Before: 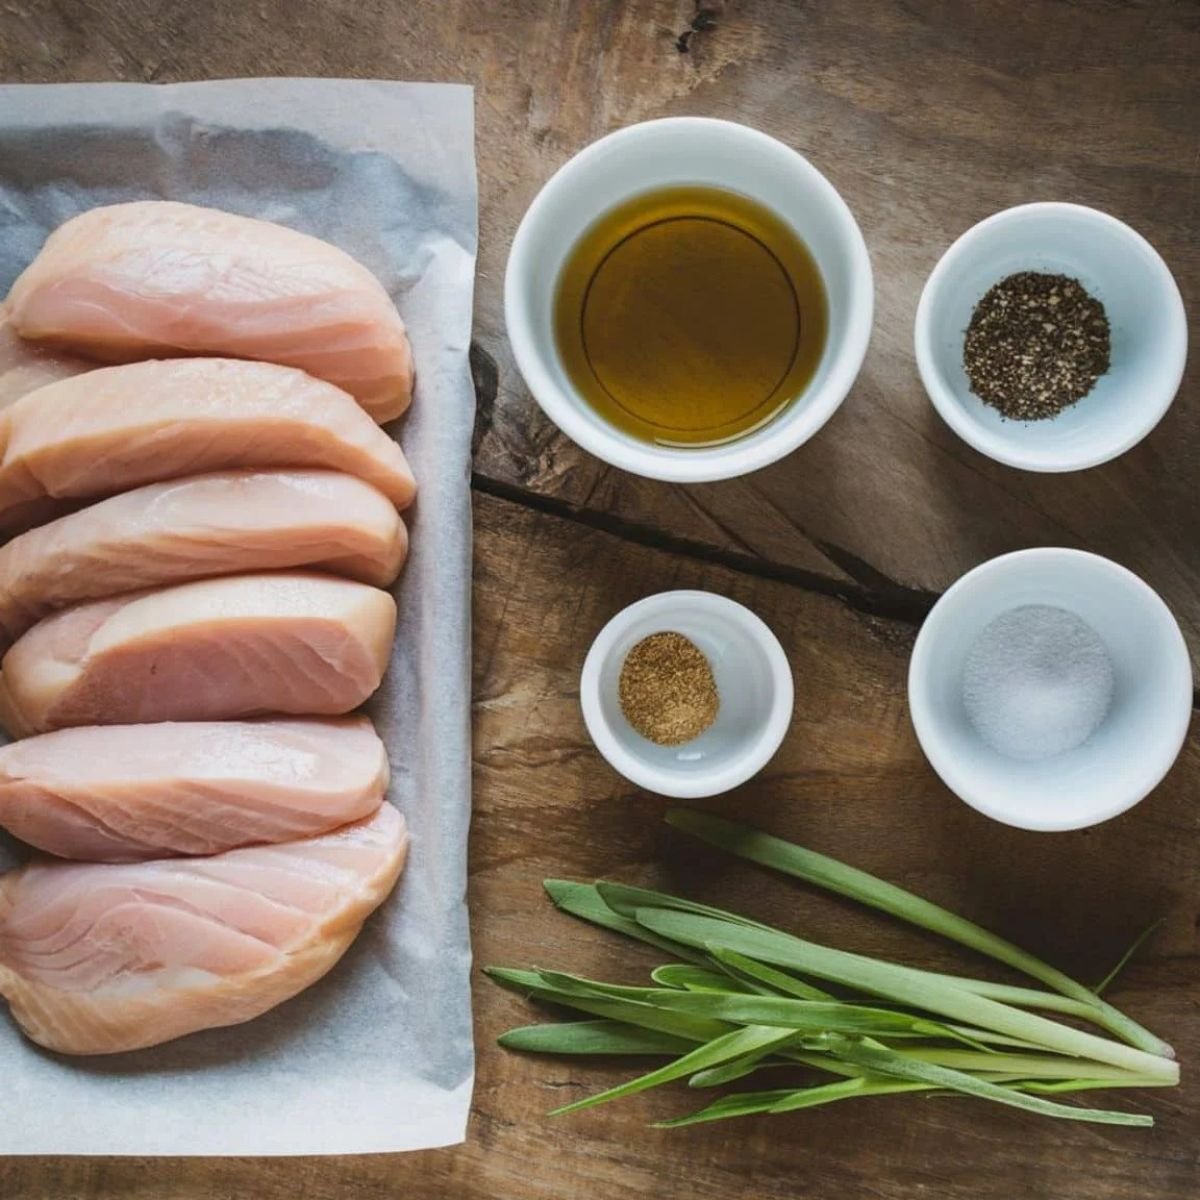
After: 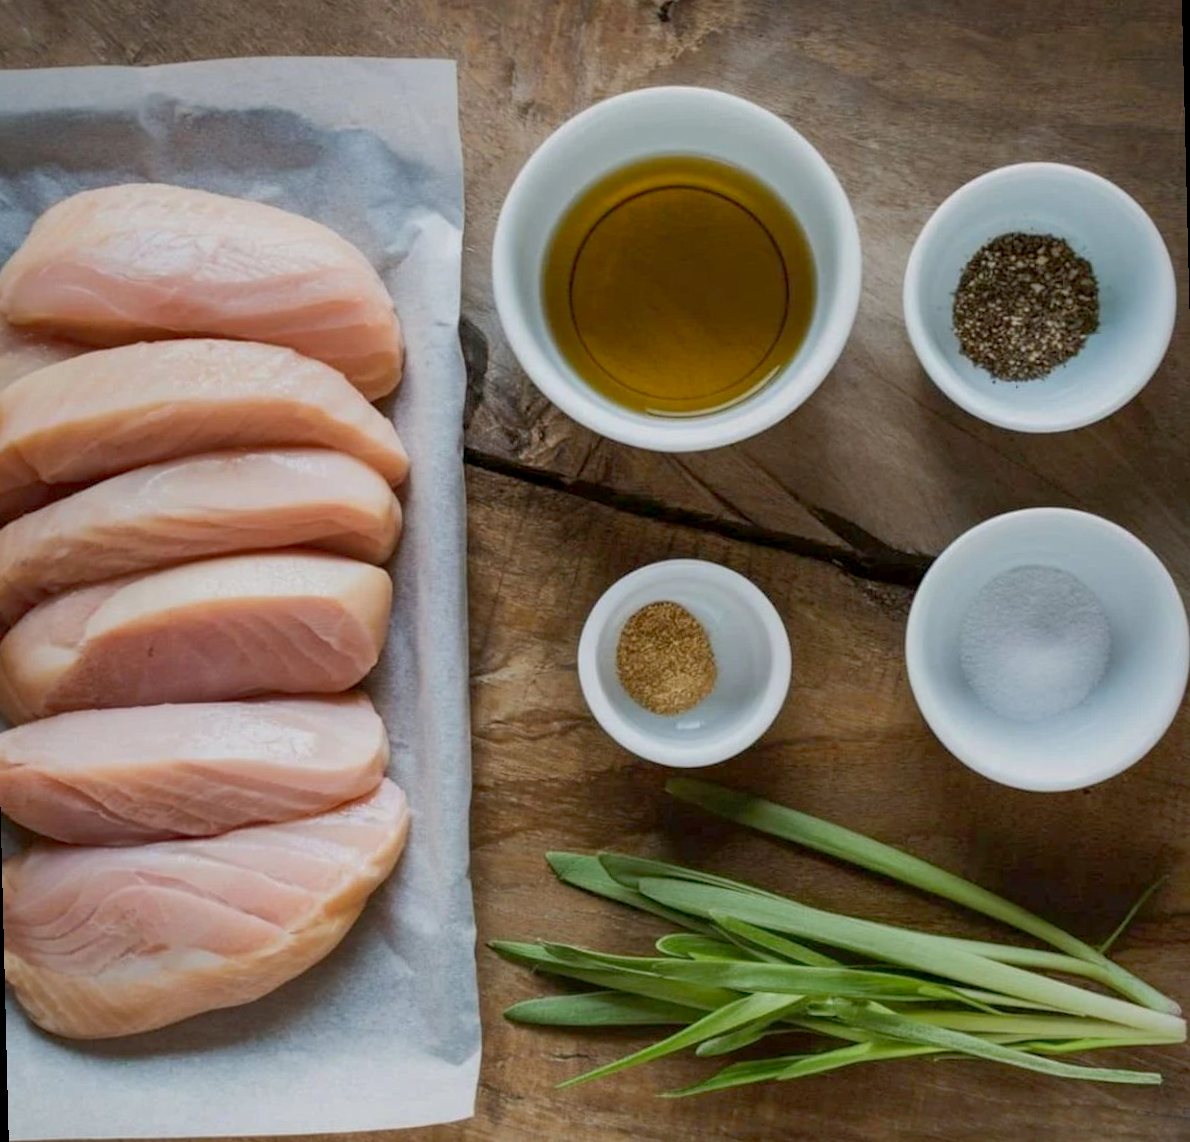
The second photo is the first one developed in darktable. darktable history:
rotate and perspective: rotation -1.42°, crop left 0.016, crop right 0.984, crop top 0.035, crop bottom 0.965
shadows and highlights: on, module defaults
exposure: black level correction 0.009, exposure -0.159 EV, compensate highlight preservation false
